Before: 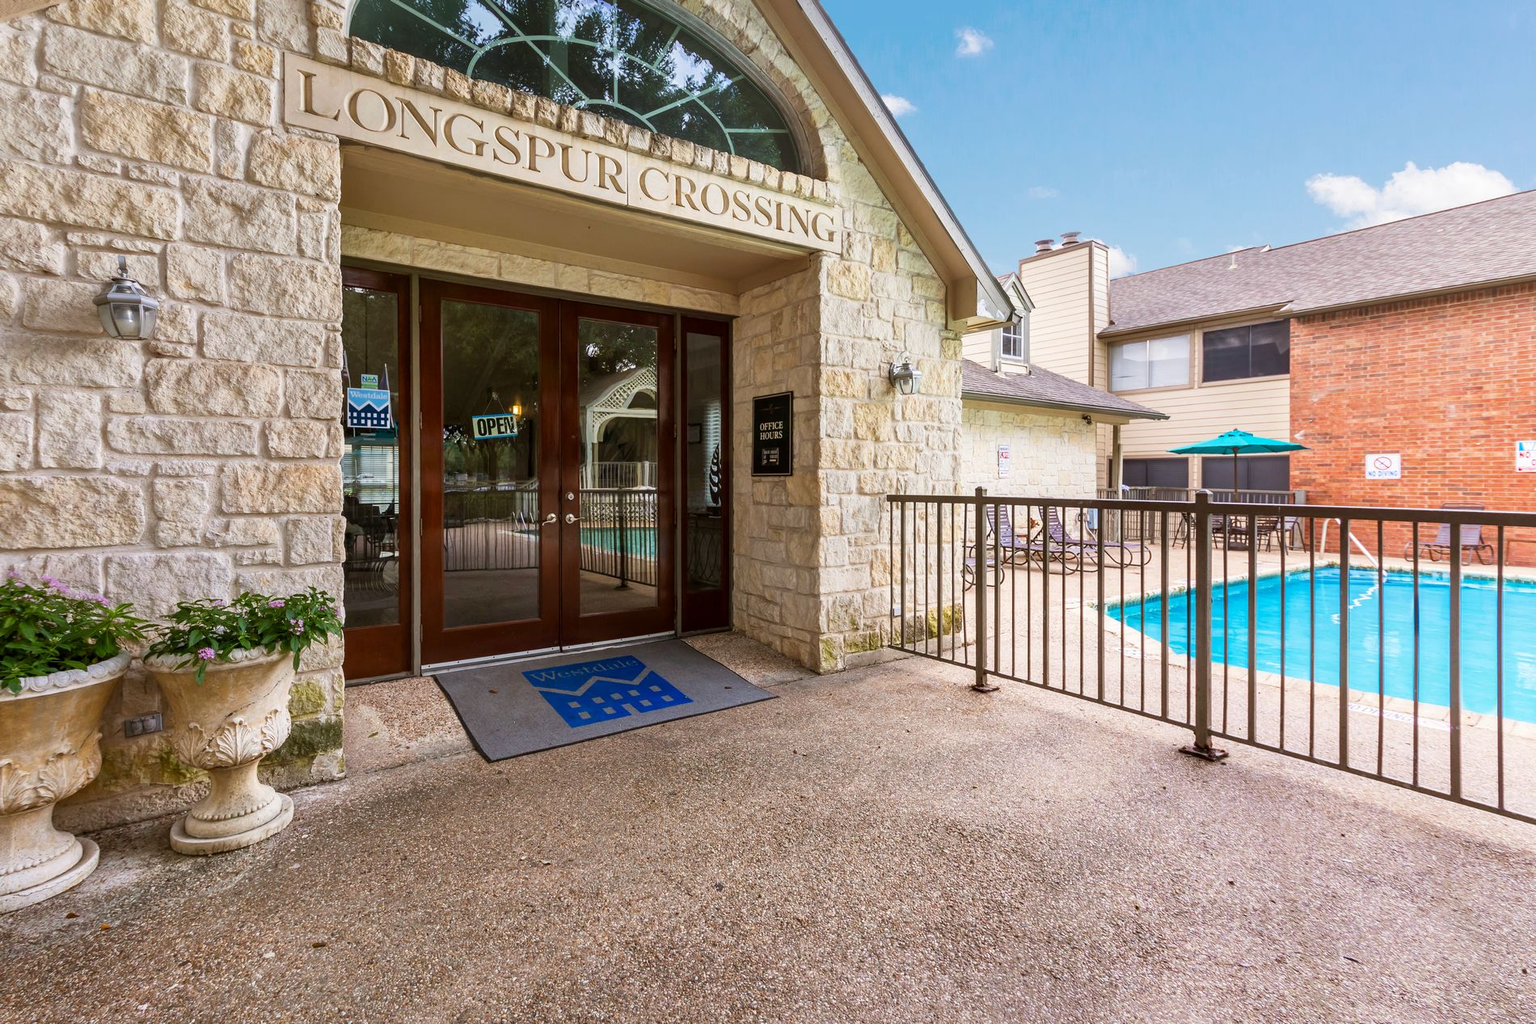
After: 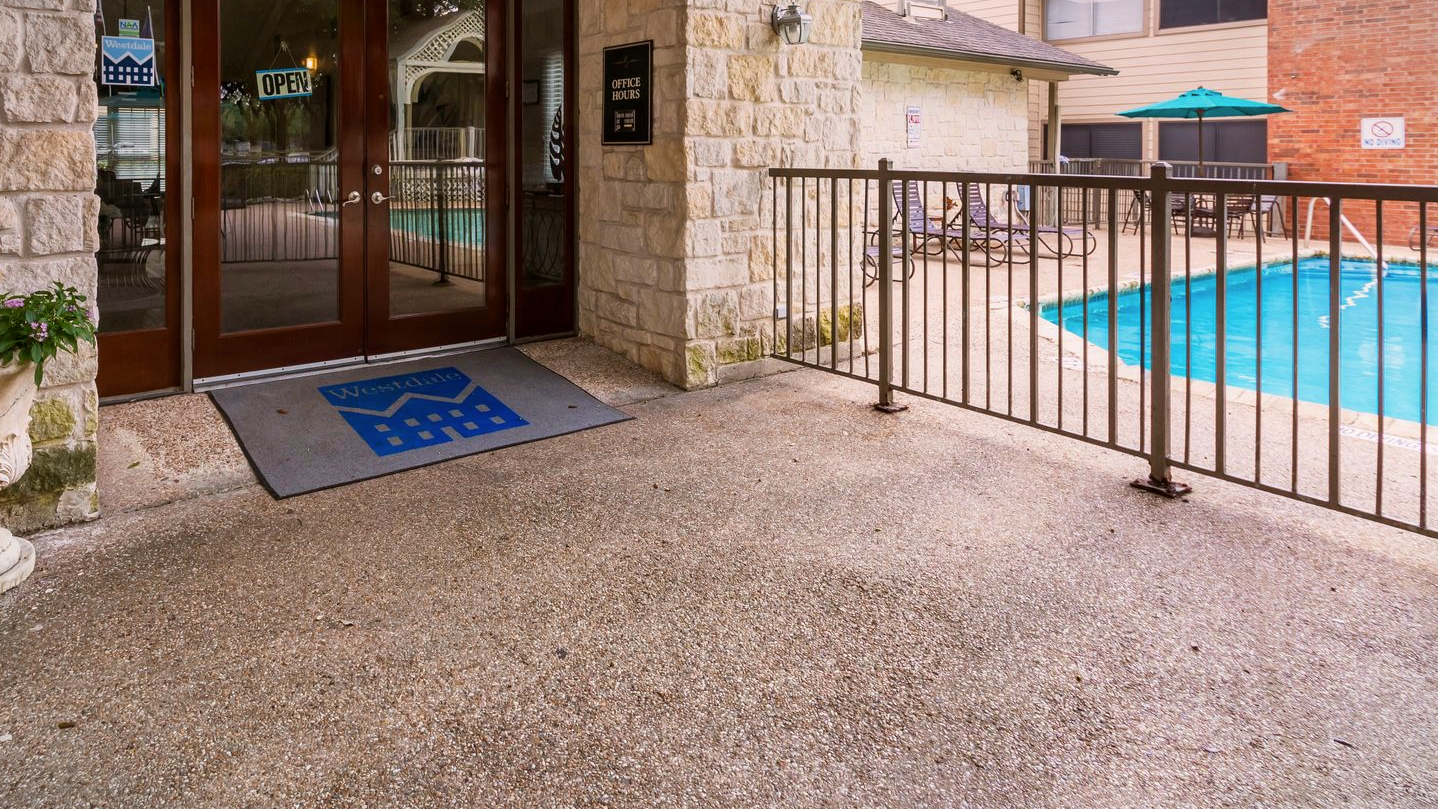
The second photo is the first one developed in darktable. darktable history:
crop and rotate: left 17.299%, top 35.115%, right 7.015%, bottom 1.024%
graduated density: density 0.38 EV, hardness 21%, rotation -6.11°, saturation 32%
vignetting: fall-off start 100%, brightness -0.282, width/height ratio 1.31
